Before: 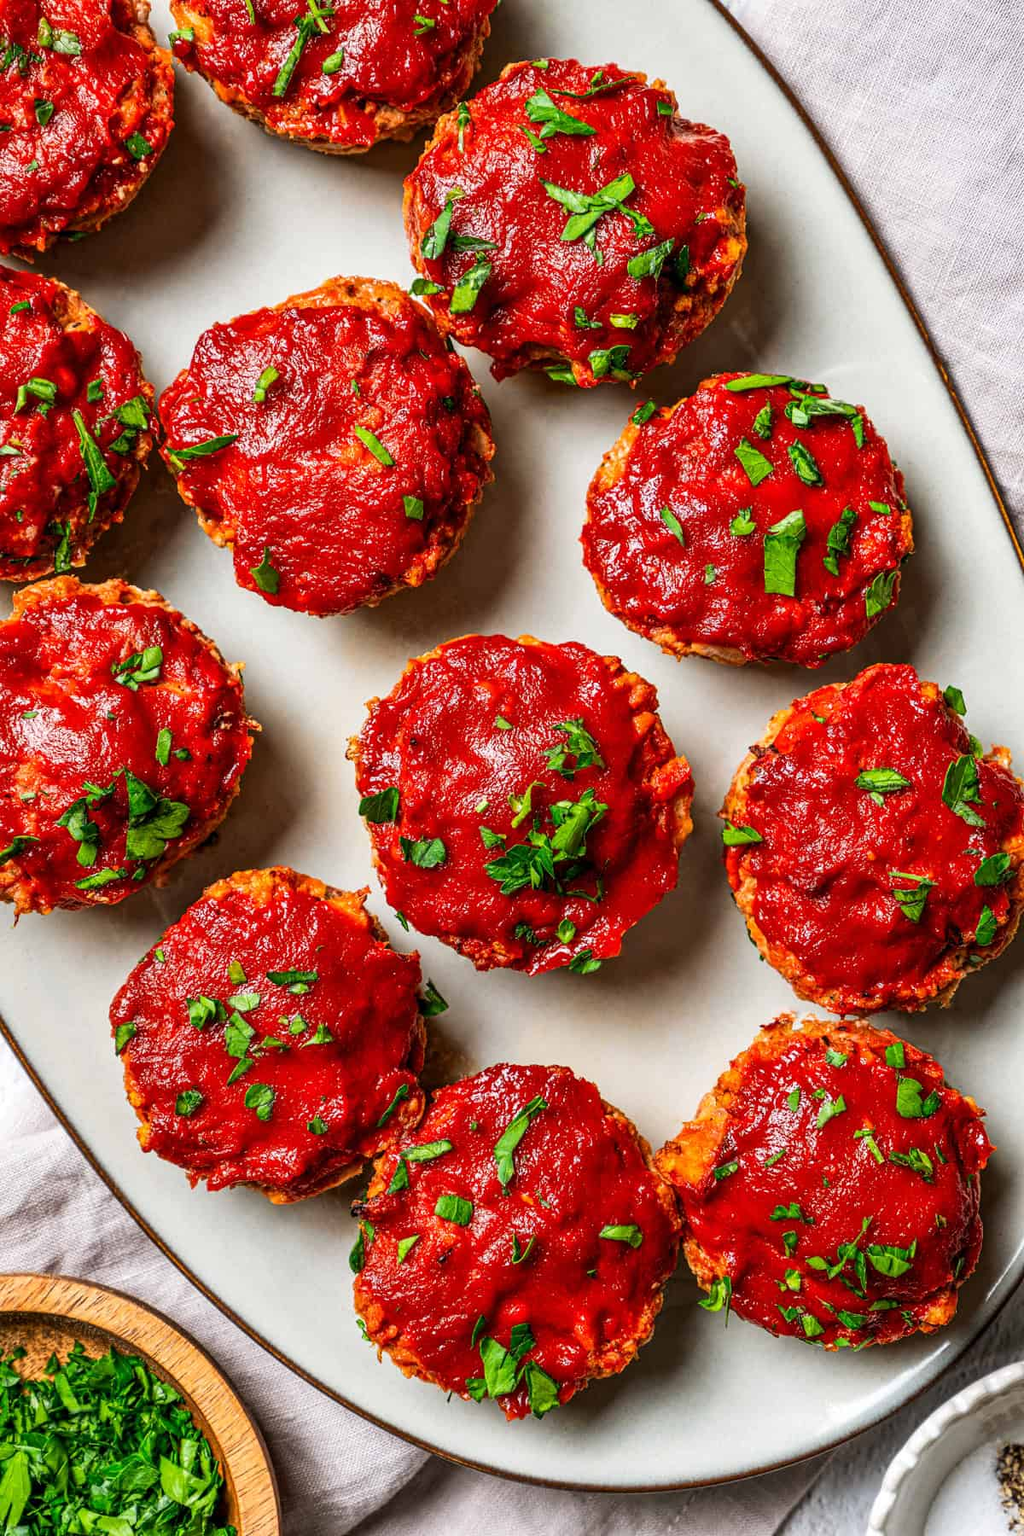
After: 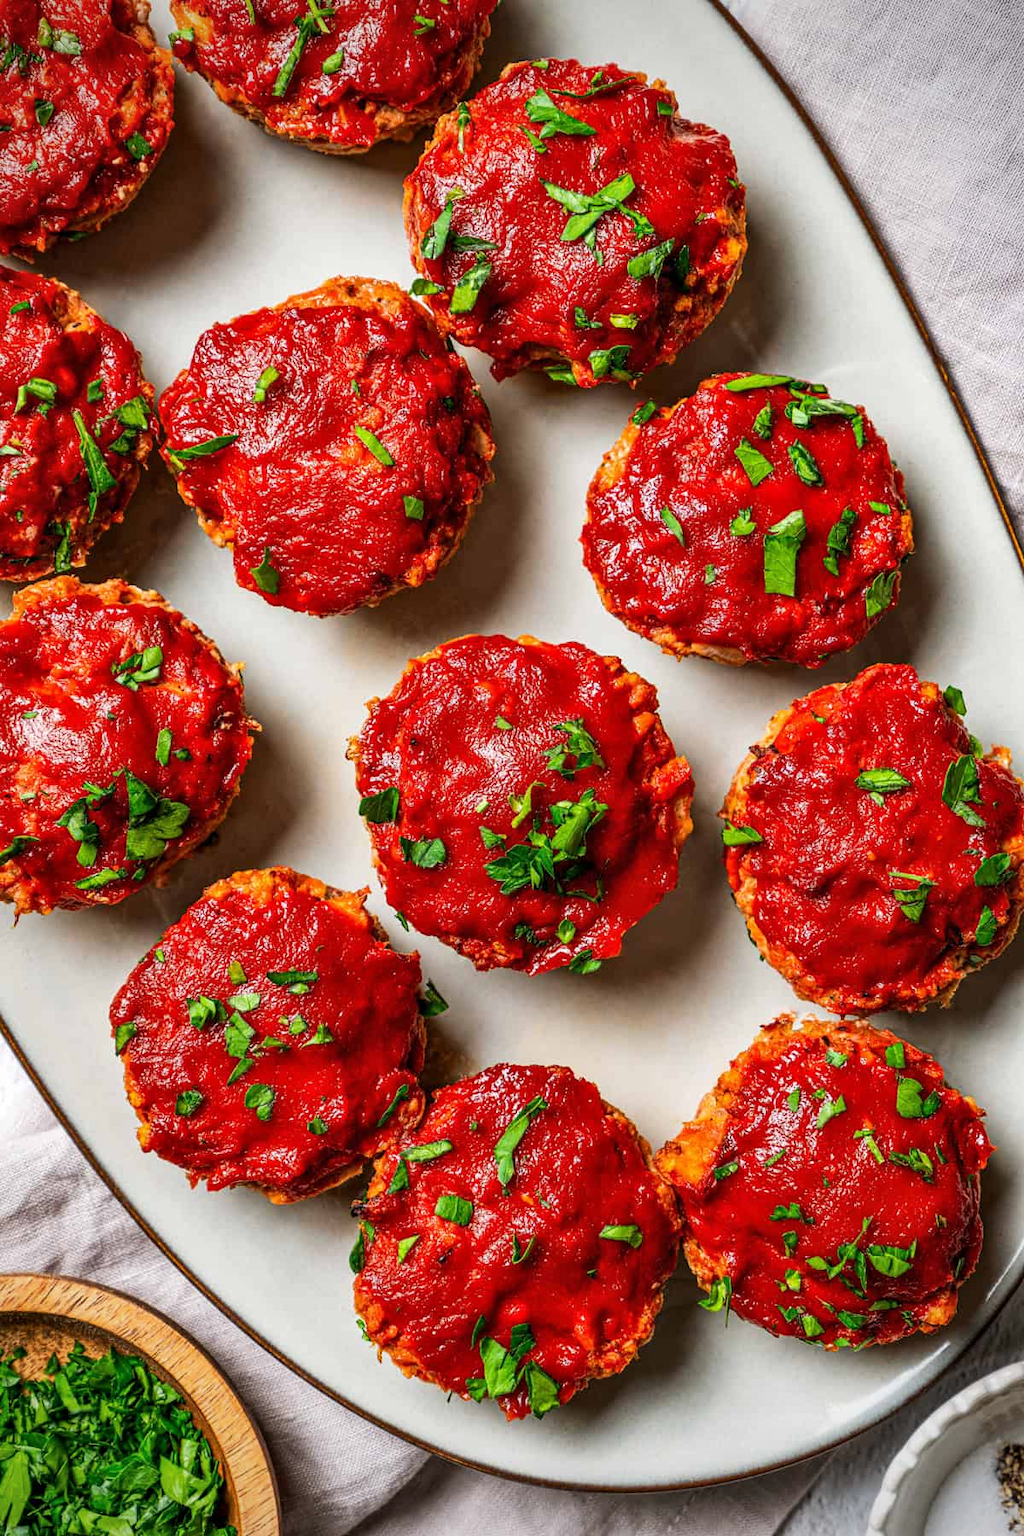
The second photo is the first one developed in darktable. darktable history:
vignetting: saturation -0.034
shadows and highlights: shadows 37.5, highlights -26.69, soften with gaussian
